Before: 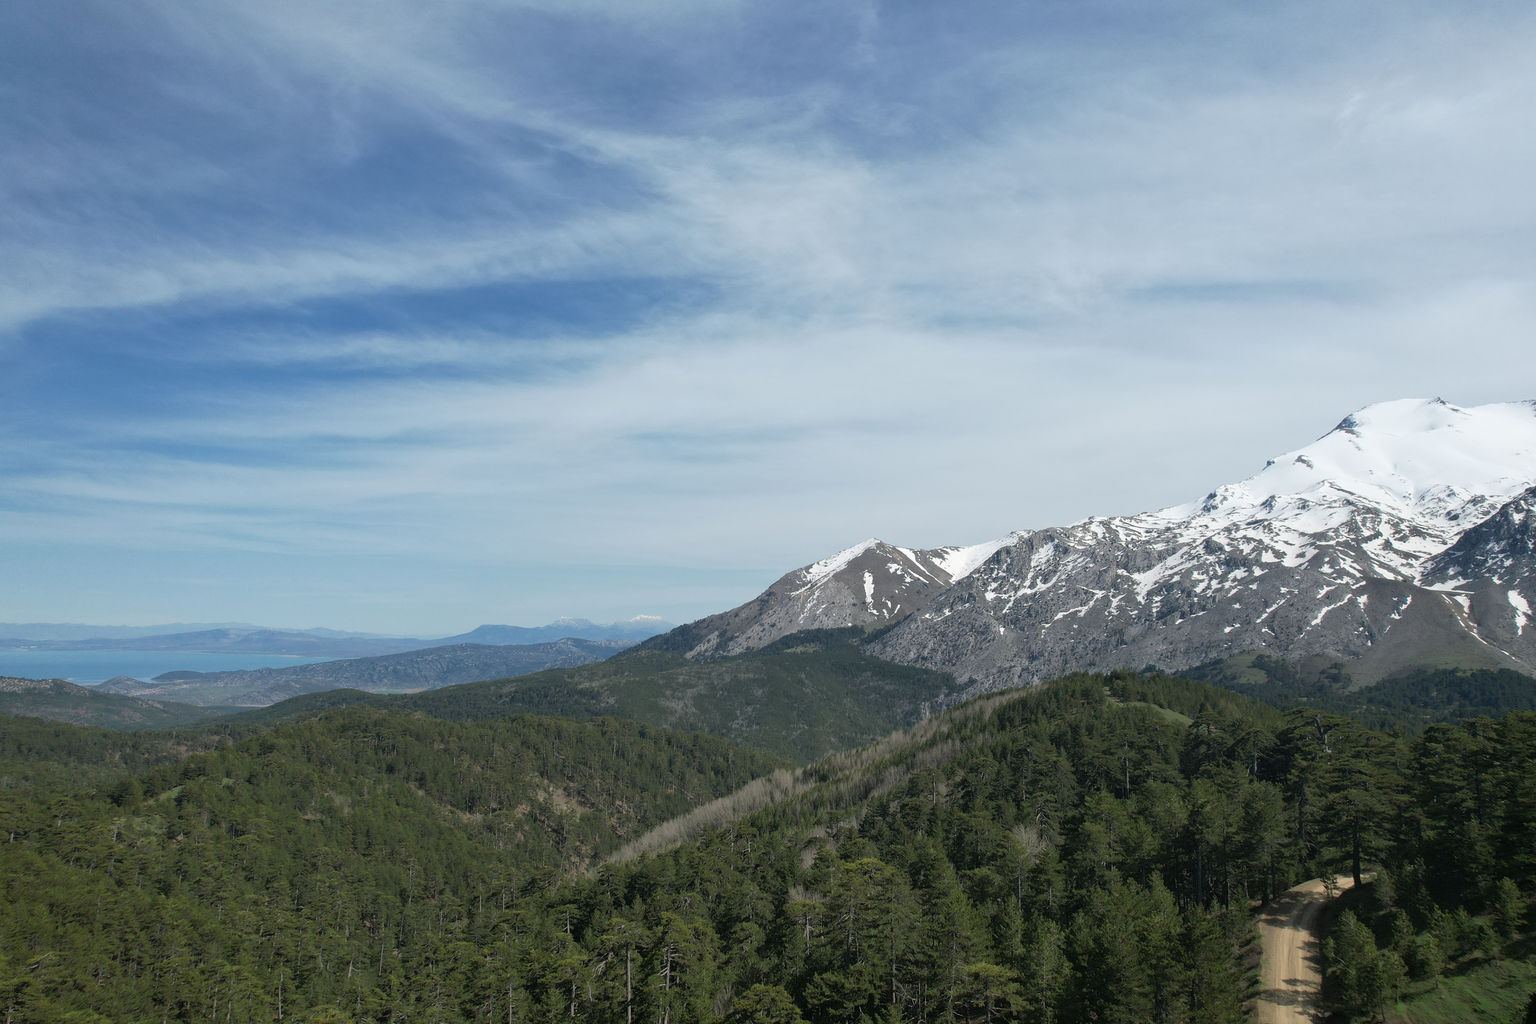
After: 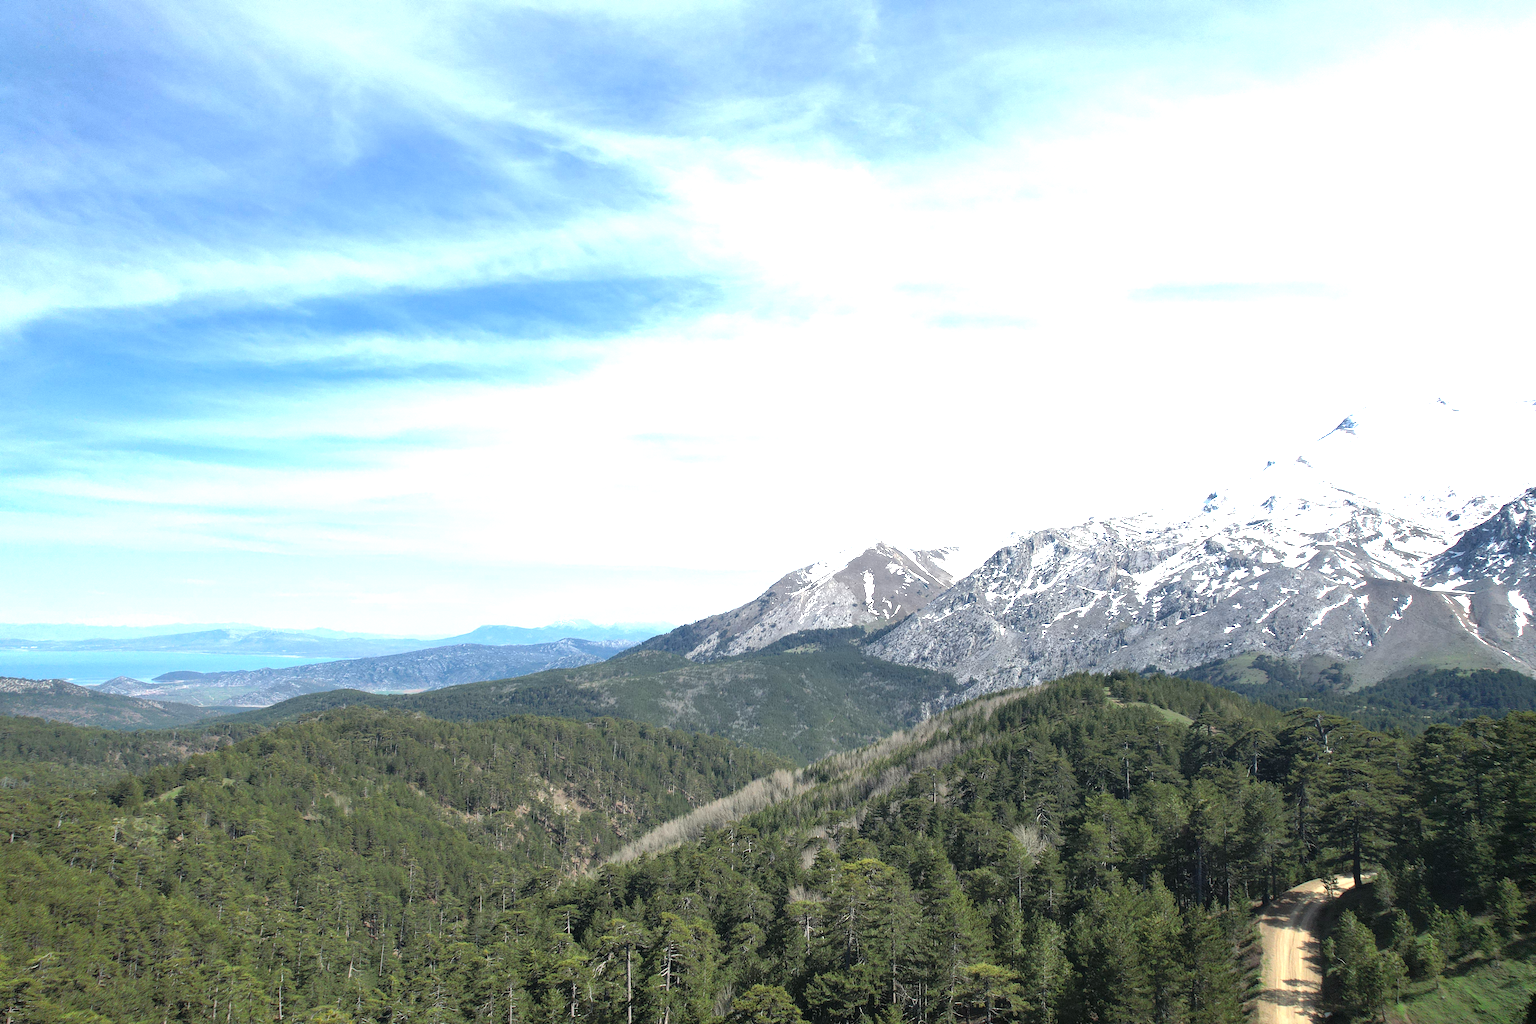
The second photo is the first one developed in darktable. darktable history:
exposure: black level correction 0, exposure 1.379 EV, compensate exposure bias true, compensate highlight preservation false
color balance: gamma [0.9, 0.988, 0.975, 1.025], gain [1.05, 1, 1, 1]
